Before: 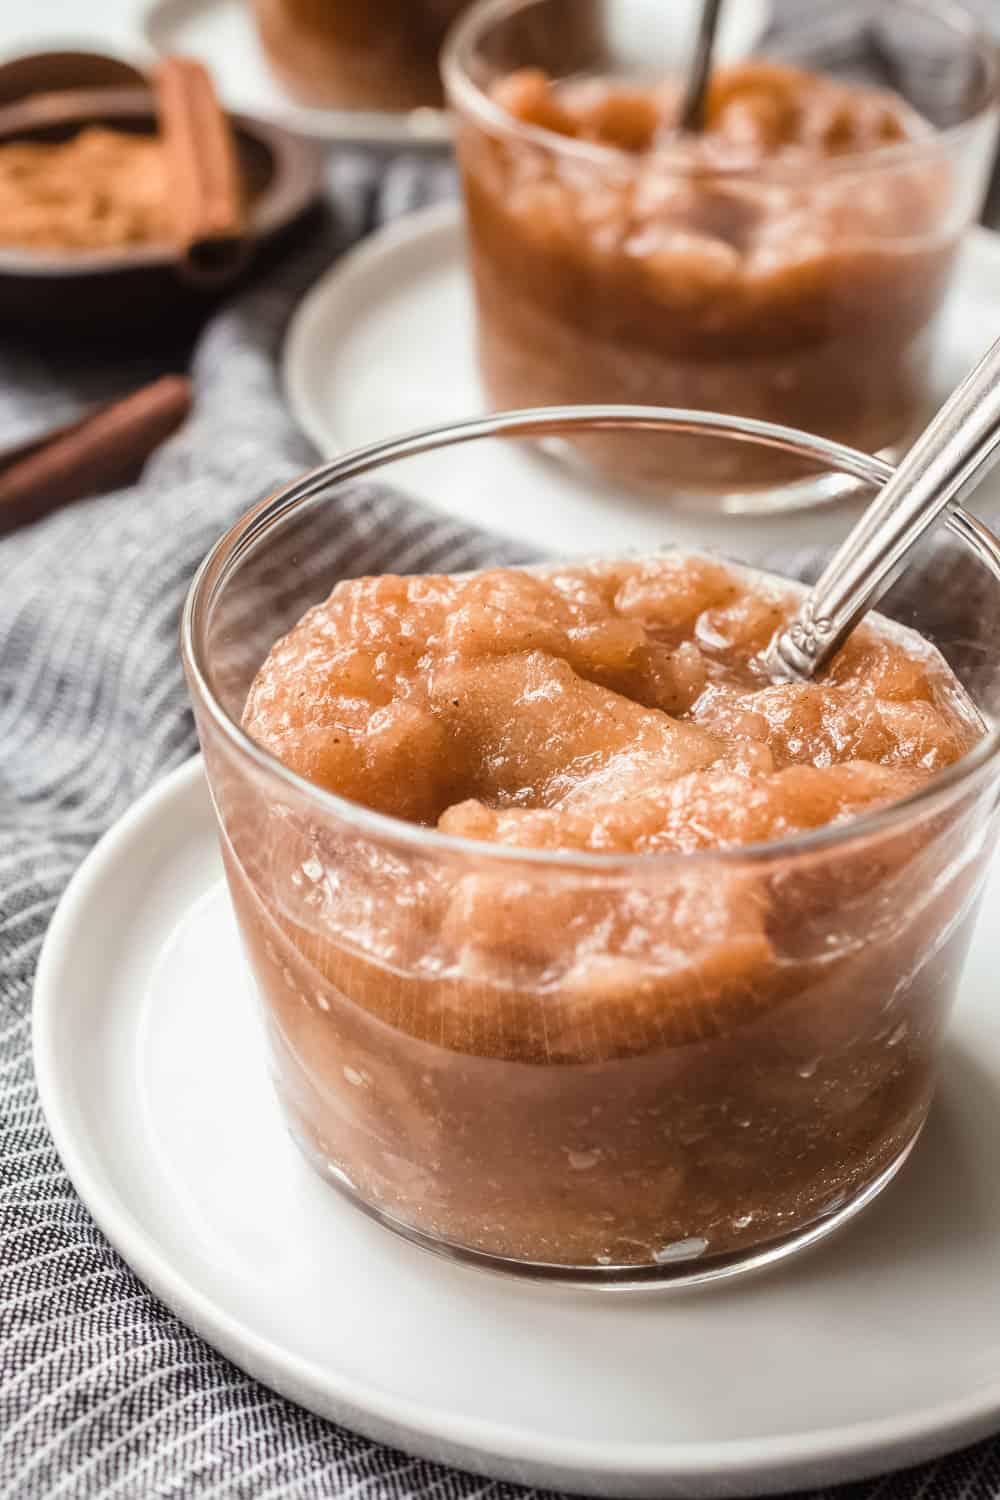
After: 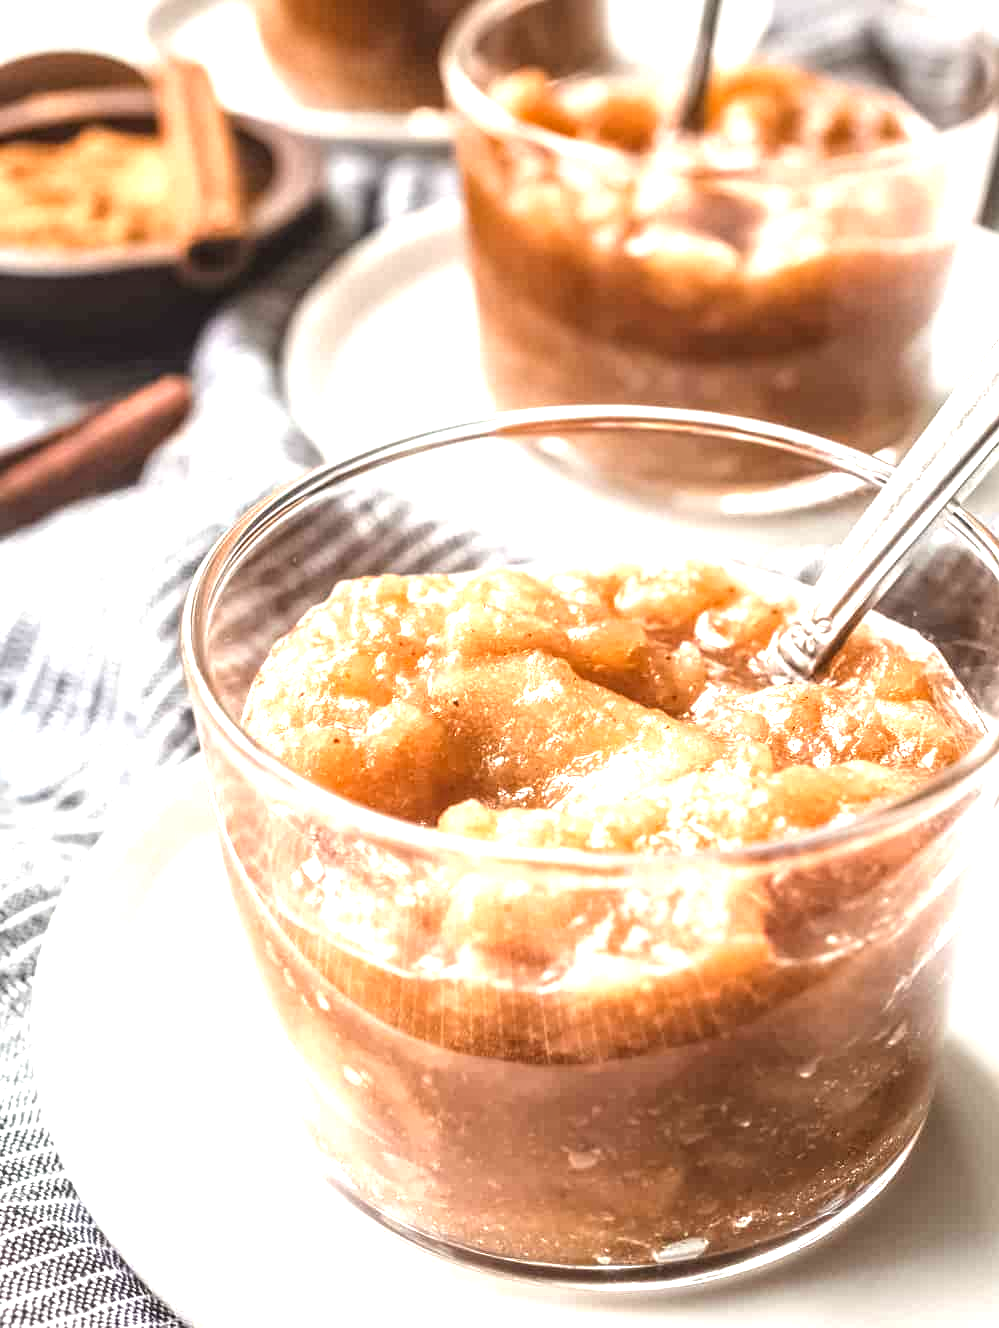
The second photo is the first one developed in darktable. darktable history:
color zones: curves: ch0 [(0, 0.5) (0.143, 0.5) (0.286, 0.5) (0.429, 0.5) (0.571, 0.5) (0.714, 0.476) (0.857, 0.5) (1, 0.5)]; ch2 [(0, 0.5) (0.143, 0.5) (0.286, 0.5) (0.429, 0.5) (0.571, 0.5) (0.714, 0.487) (0.857, 0.5) (1, 0.5)]
local contrast: detail 130%
exposure: black level correction 0, exposure 1.199 EV, compensate highlight preservation false
crop and rotate: top 0%, bottom 11.466%
